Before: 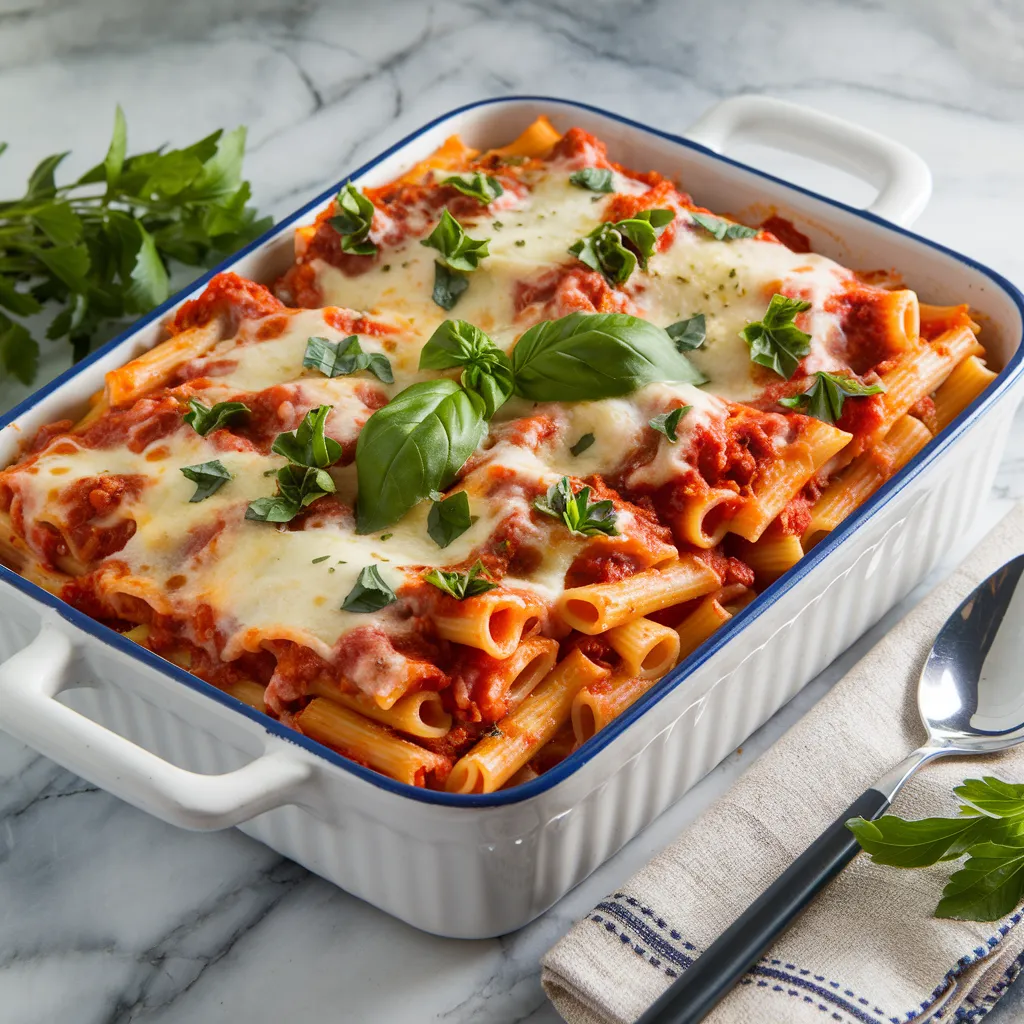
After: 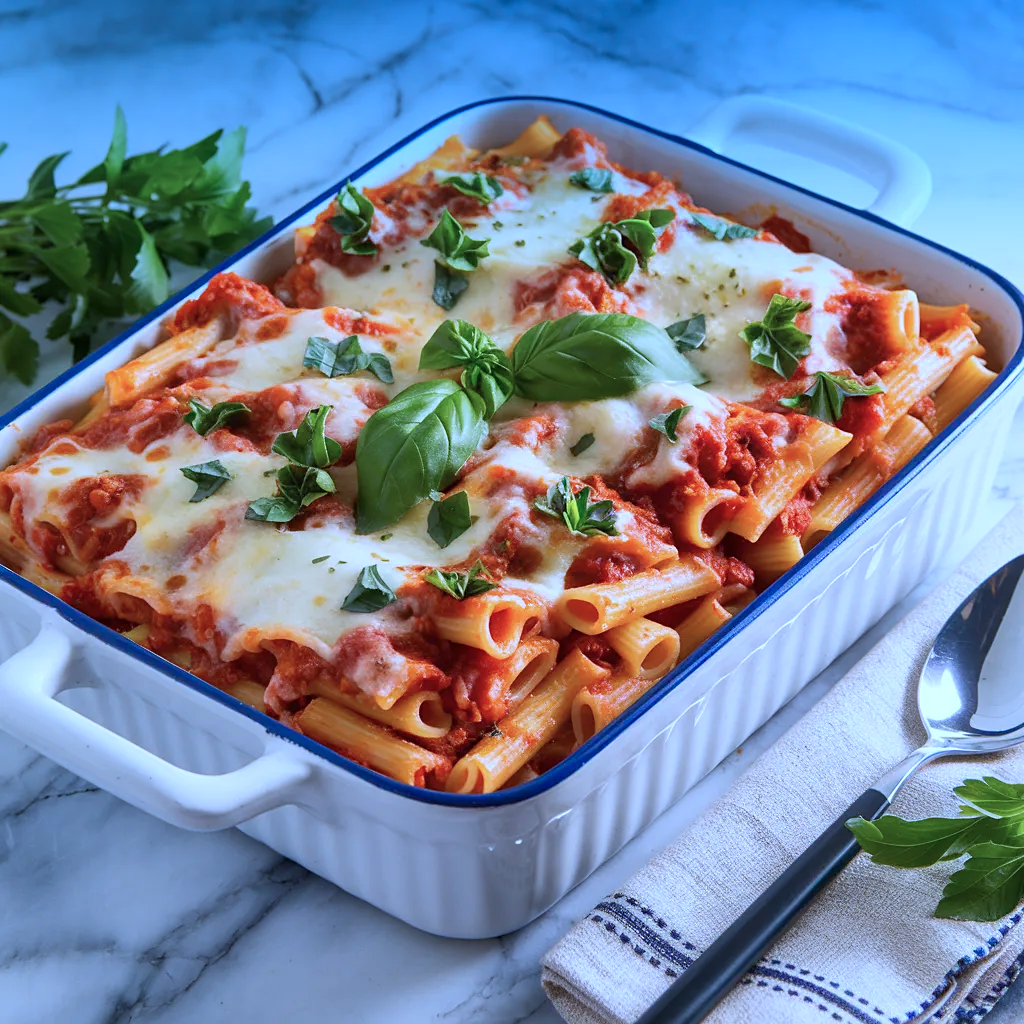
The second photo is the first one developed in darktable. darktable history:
color calibration: illuminant as shot in camera, adaptation linear Bradford (ICC v4), x 0.406, y 0.405, temperature 3570.35 K, saturation algorithm version 1 (2020)
sharpen: amount 0.2
graduated density: density 2.02 EV, hardness 44%, rotation 0.374°, offset 8.21, hue 208.8°, saturation 97%
